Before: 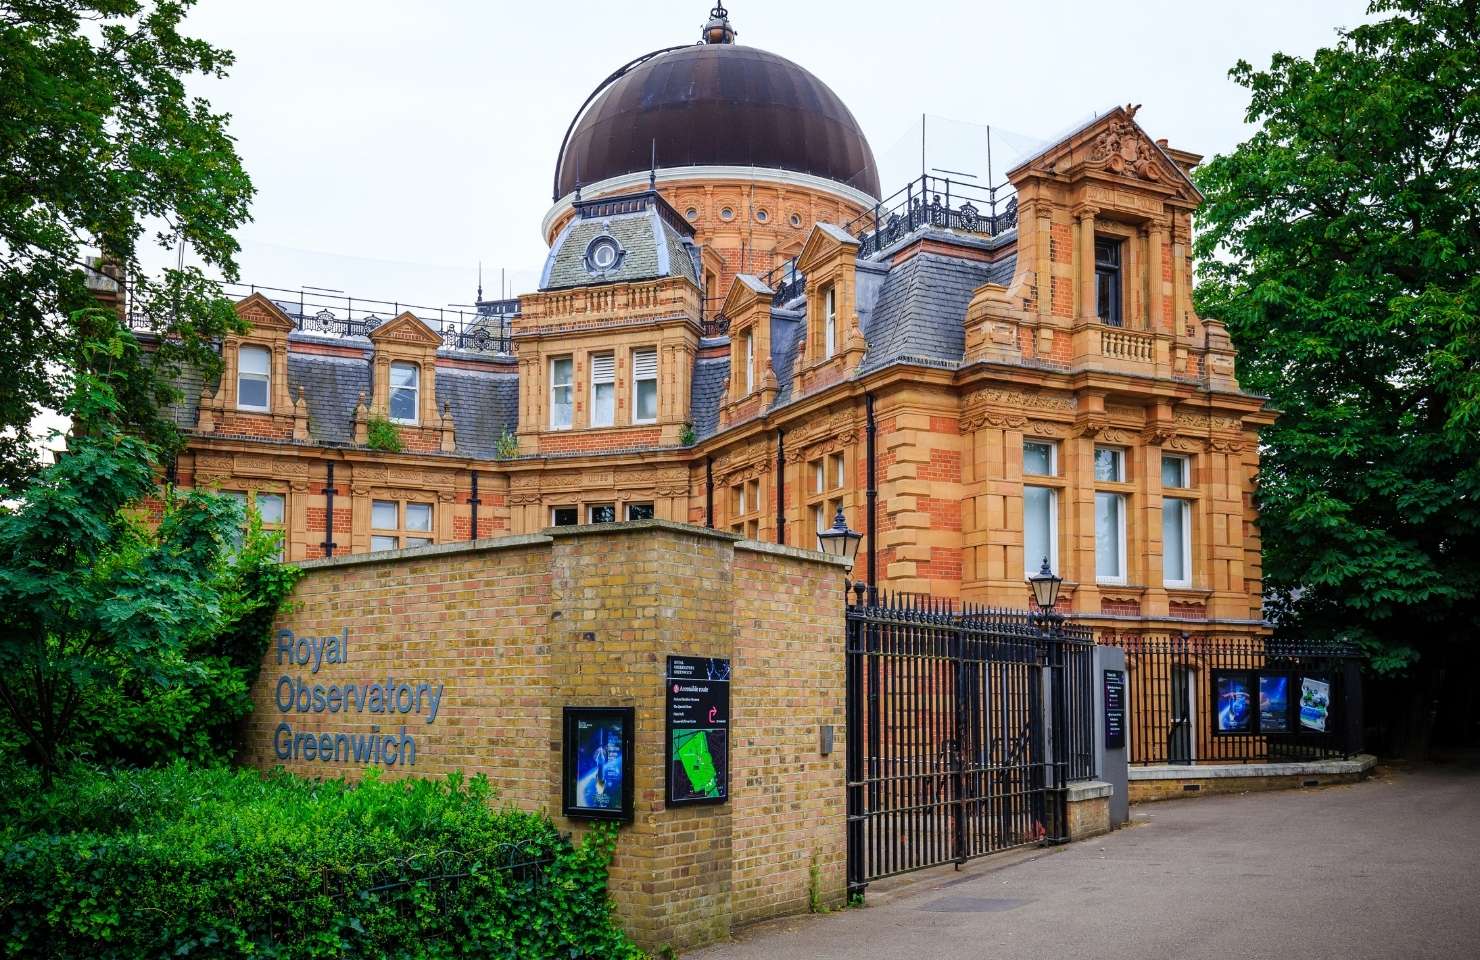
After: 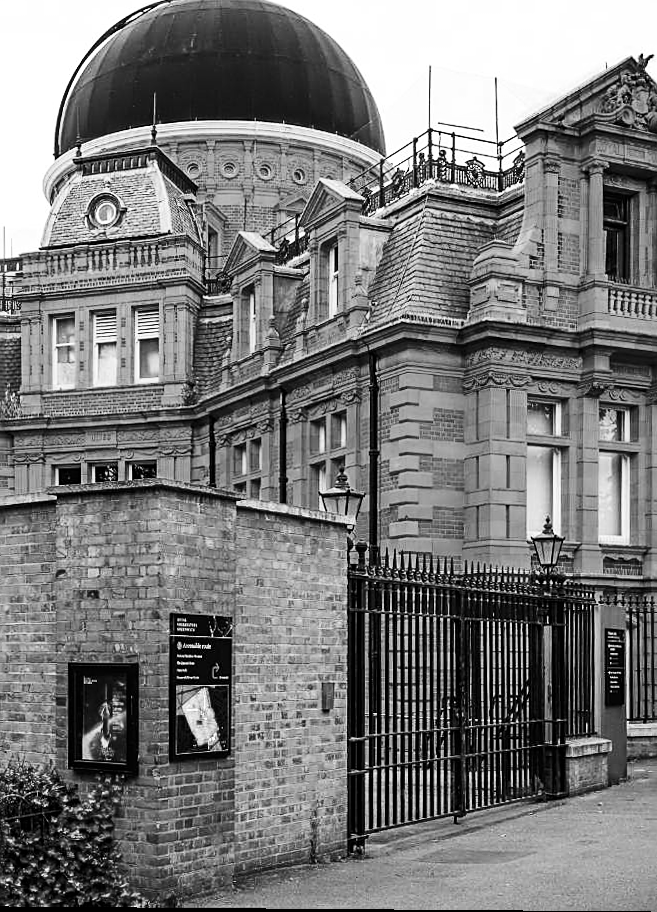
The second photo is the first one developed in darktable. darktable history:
crop: left 33.452%, top 6.025%, right 23.155%
sharpen: on, module defaults
levels: levels [0, 0.498, 0.996]
rotate and perspective: lens shift (vertical) 0.048, lens shift (horizontal) -0.024, automatic cropping off
contrast brightness saturation: contrast 0.28
monochrome: on, module defaults
color zones: curves: ch0 [(0.11, 0.396) (0.195, 0.36) (0.25, 0.5) (0.303, 0.412) (0.357, 0.544) (0.75, 0.5) (0.967, 0.328)]; ch1 [(0, 0.468) (0.112, 0.512) (0.202, 0.6) (0.25, 0.5) (0.307, 0.352) (0.357, 0.544) (0.75, 0.5) (0.963, 0.524)]
